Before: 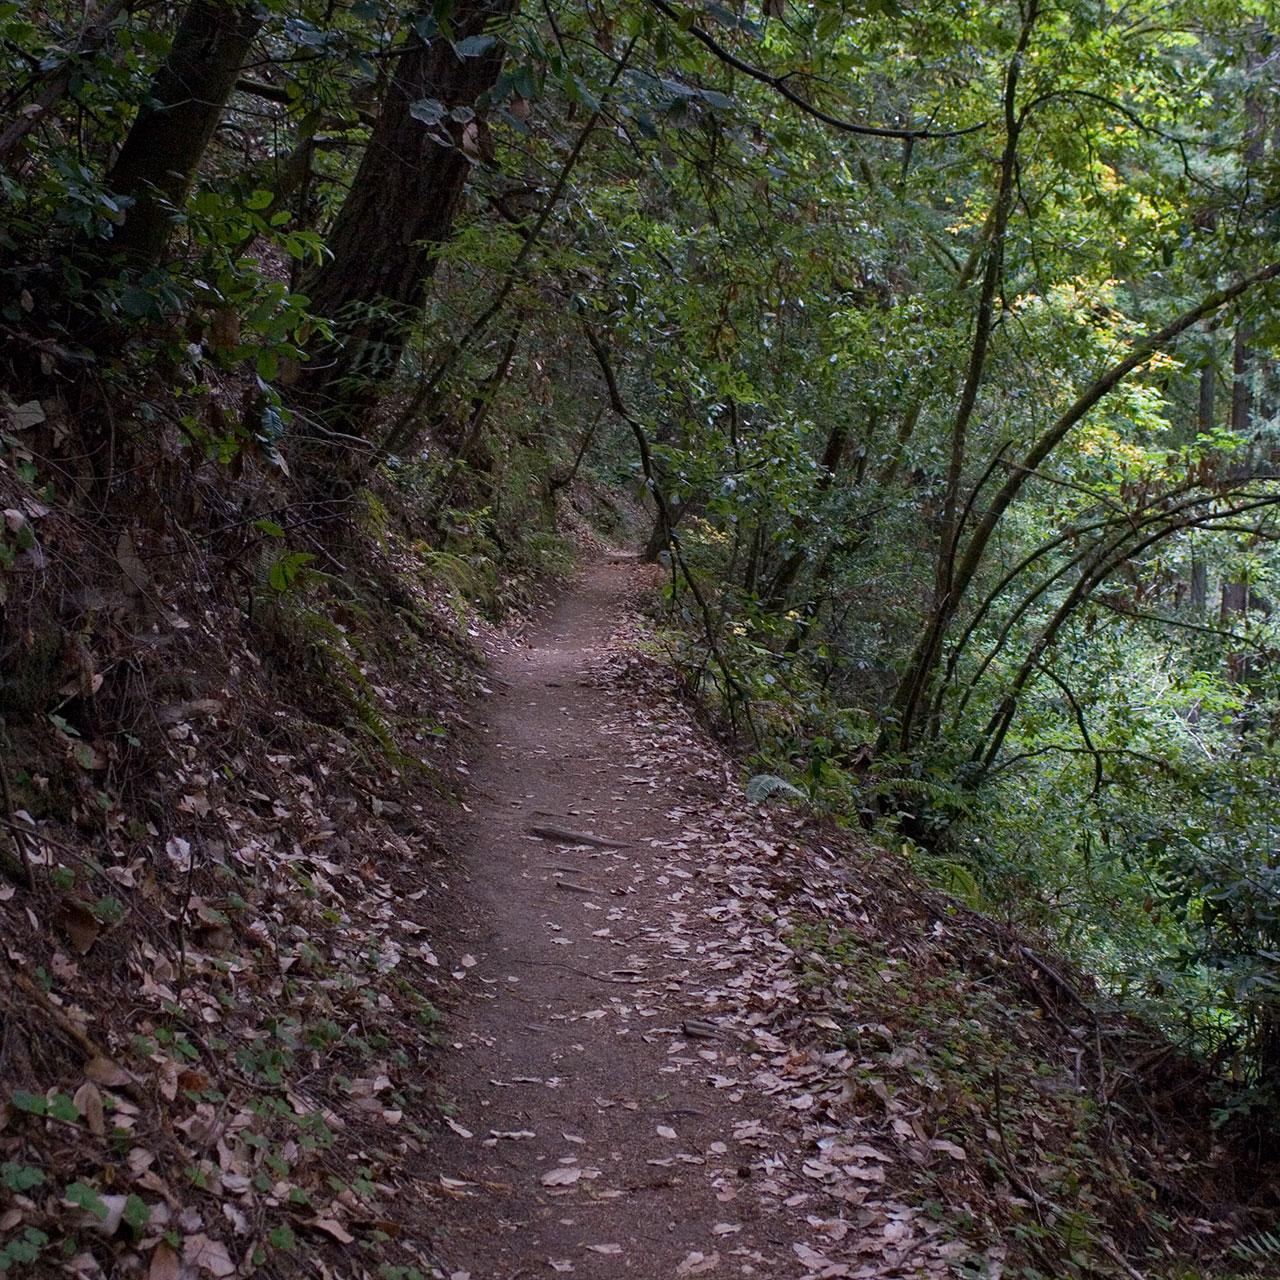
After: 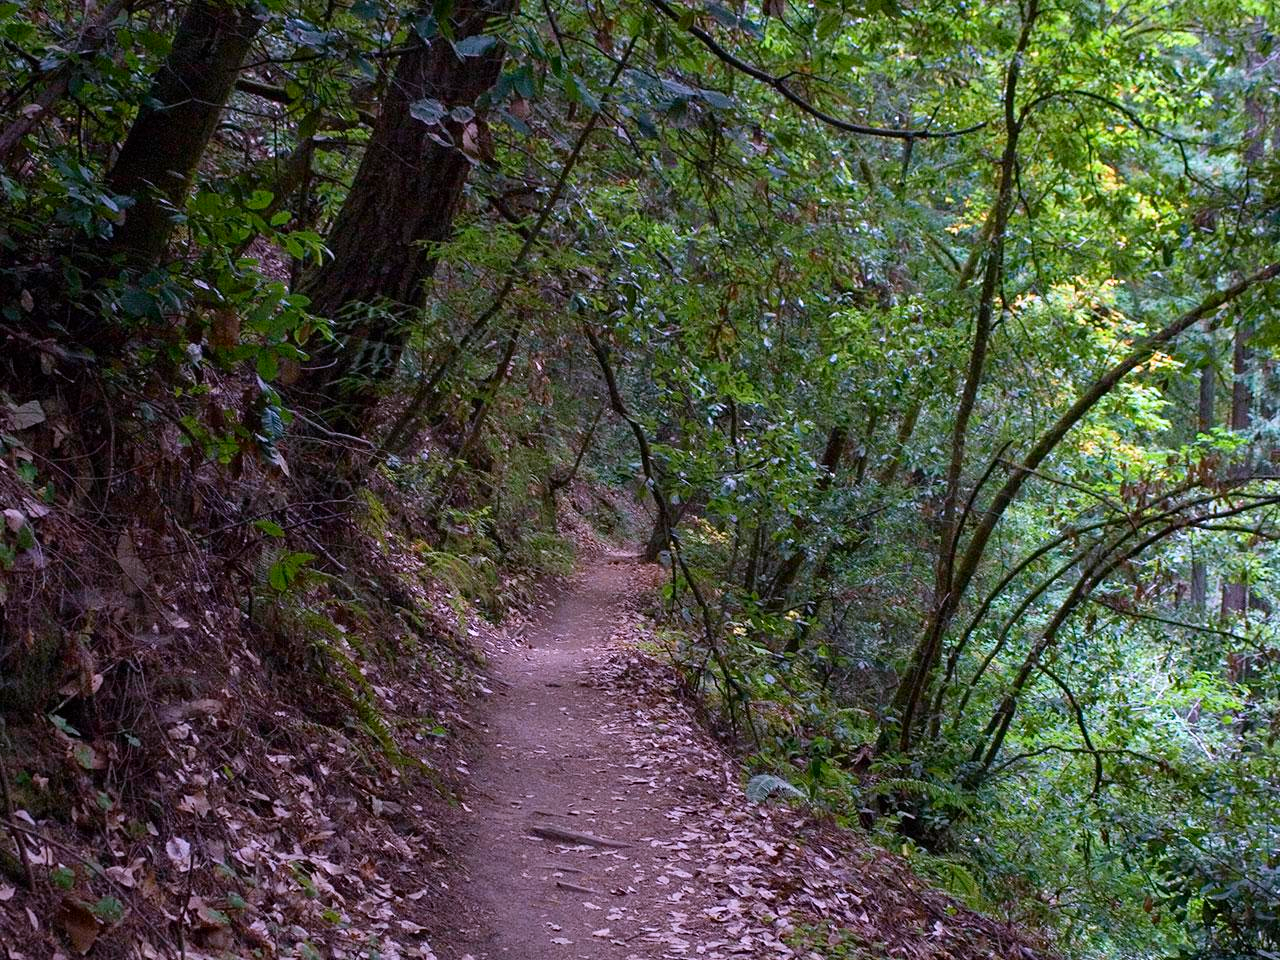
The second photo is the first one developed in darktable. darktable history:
crop: bottom 24.988%
white balance: red 1.004, blue 1.096
tone curve: curves: ch0 [(0, 0) (0.389, 0.458) (0.745, 0.82) (0.849, 0.917) (0.919, 0.969) (1, 1)]; ch1 [(0, 0) (0.437, 0.404) (0.5, 0.5) (0.529, 0.55) (0.58, 0.6) (0.616, 0.649) (1, 1)]; ch2 [(0, 0) (0.442, 0.428) (0.5, 0.5) (0.525, 0.543) (0.585, 0.62) (1, 1)], color space Lab, independent channels, preserve colors none
